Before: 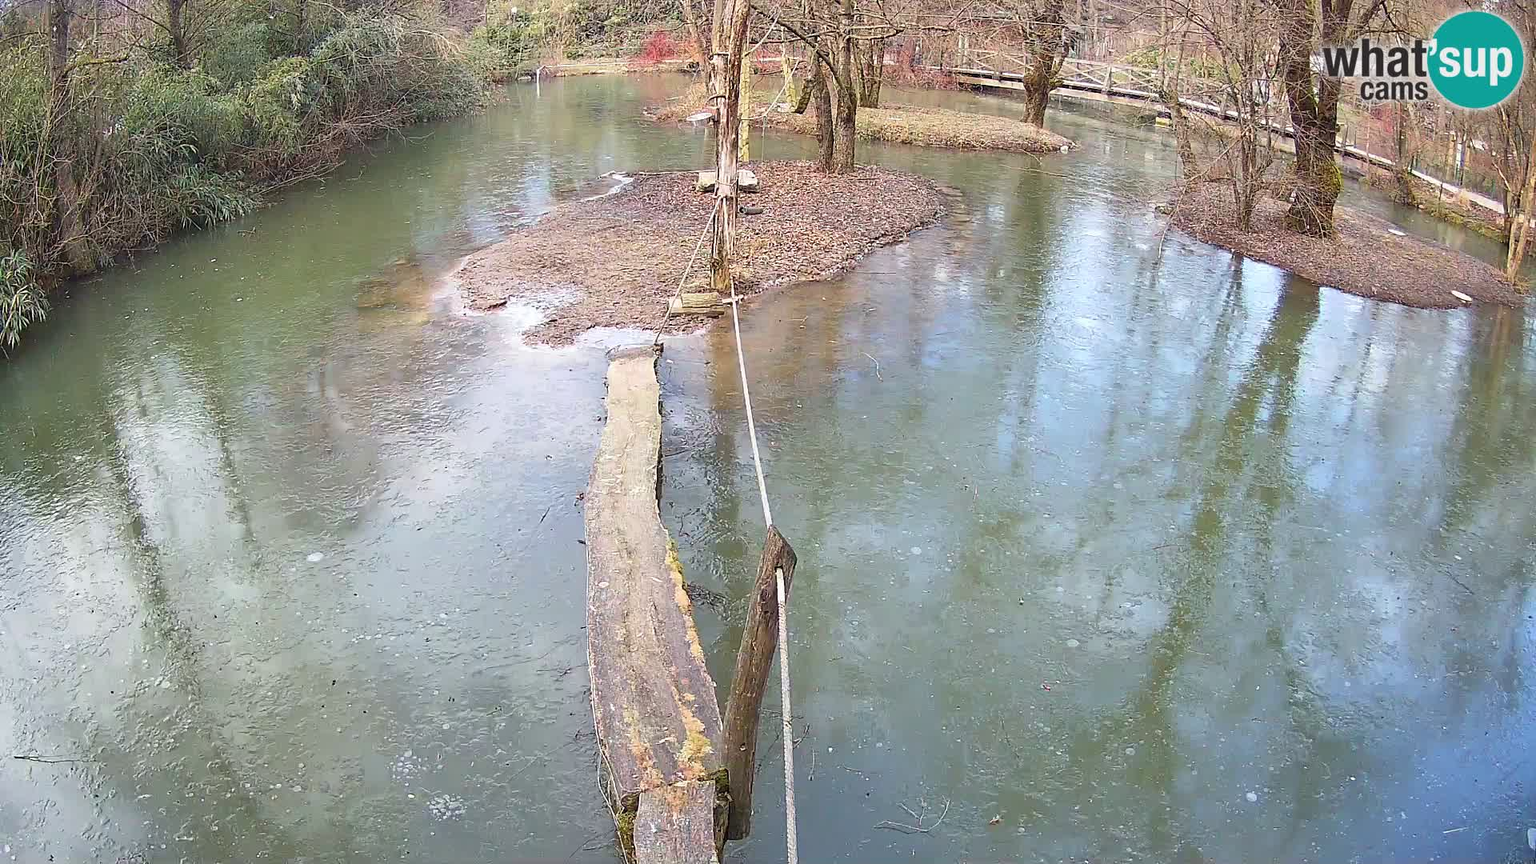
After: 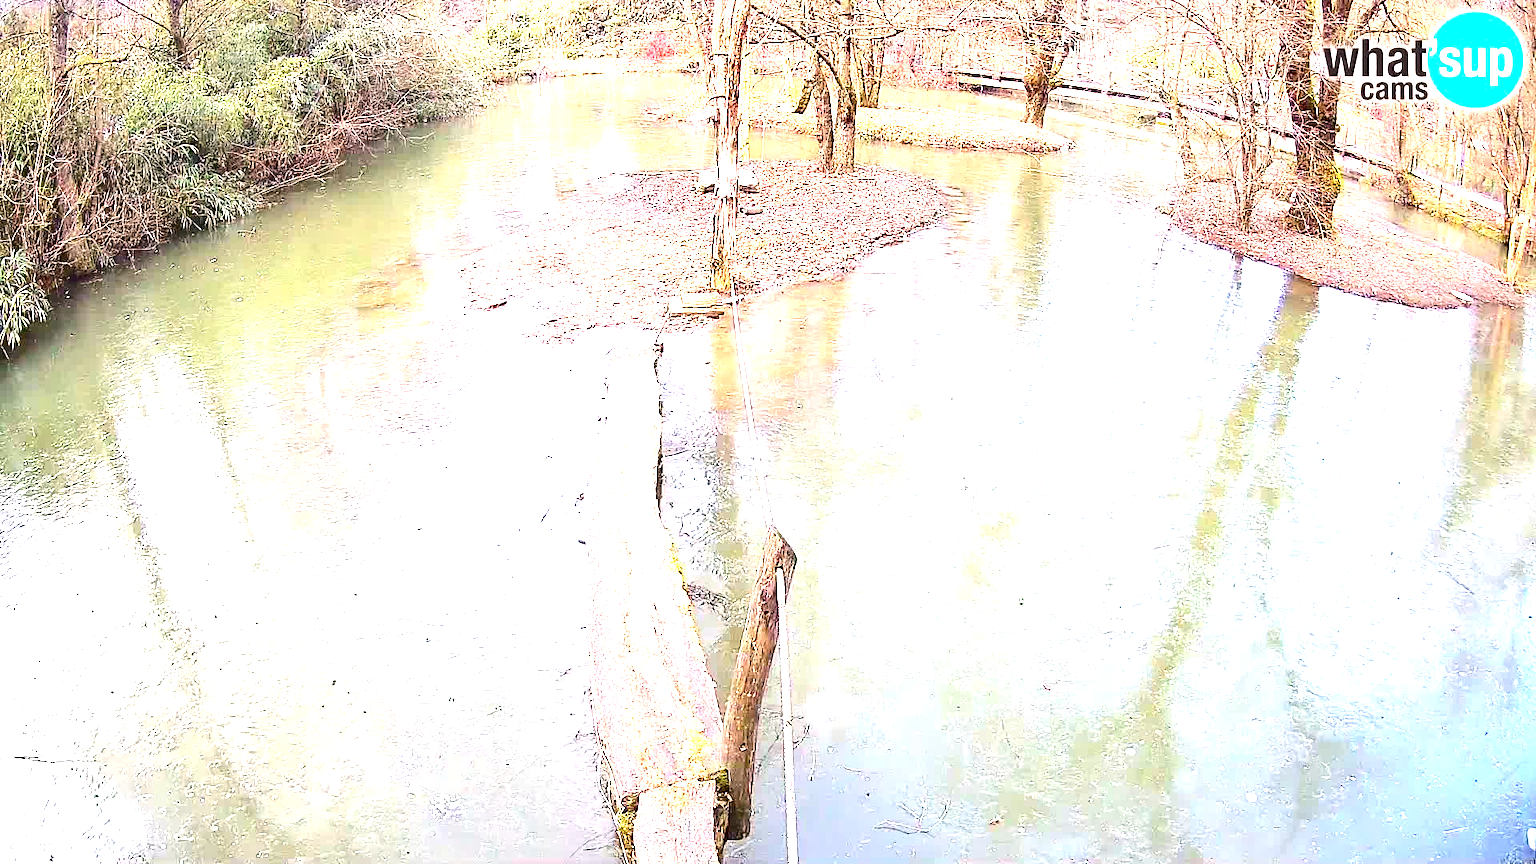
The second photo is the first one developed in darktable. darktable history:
contrast brightness saturation: contrast 0.236, brightness -0.229, saturation 0.139
color calibration: output R [1.063, -0.012, -0.003, 0], output B [-0.079, 0.047, 1, 0], illuminant same as pipeline (D50), adaptation XYZ, x 0.346, y 0.359, temperature 5023.38 K
exposure: black level correction 0.001, exposure 1.996 EV, compensate highlight preservation false
